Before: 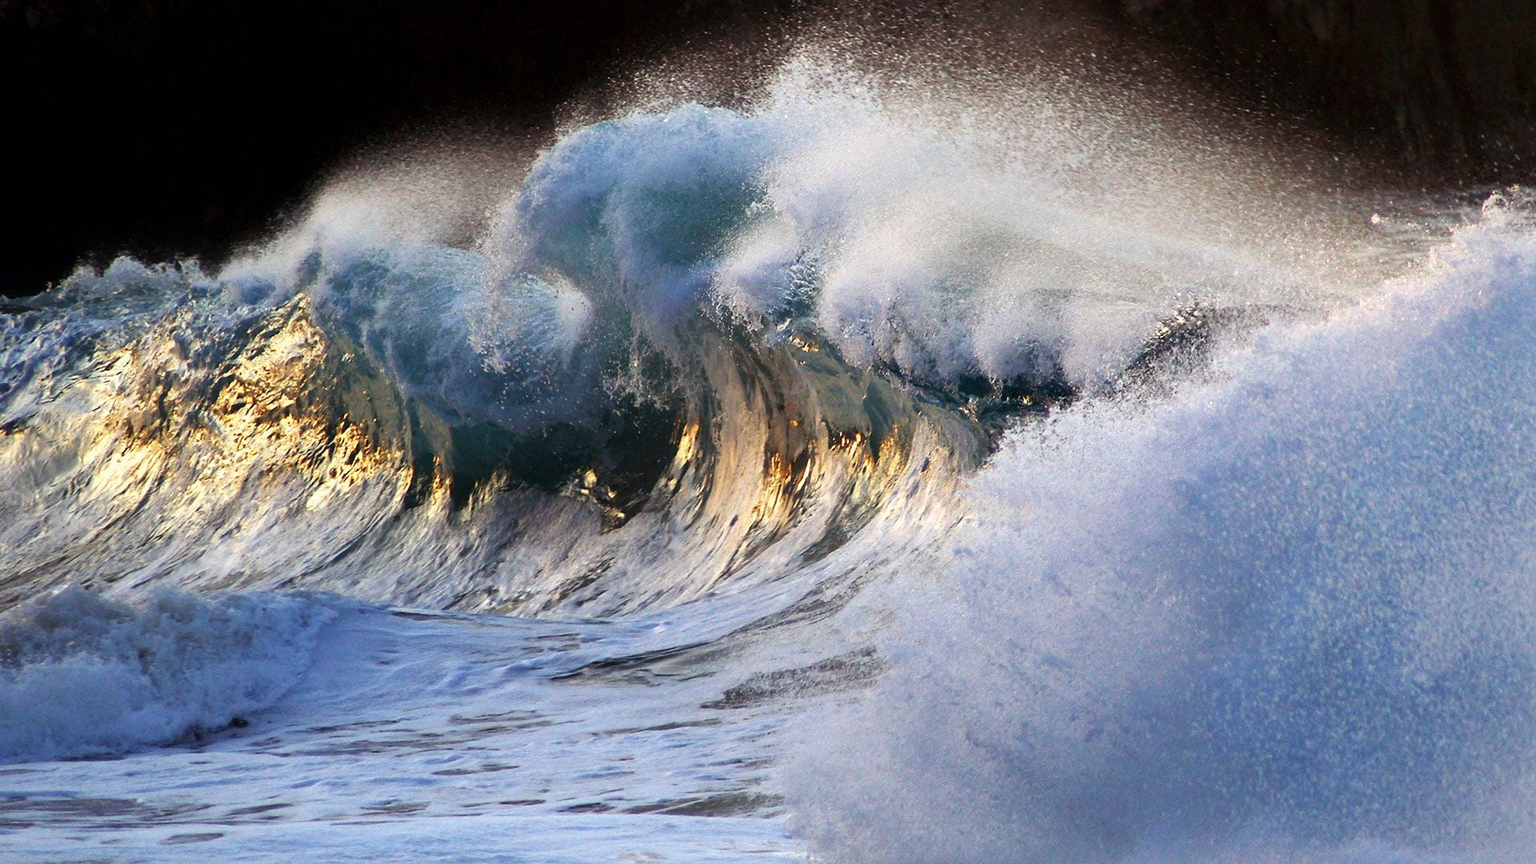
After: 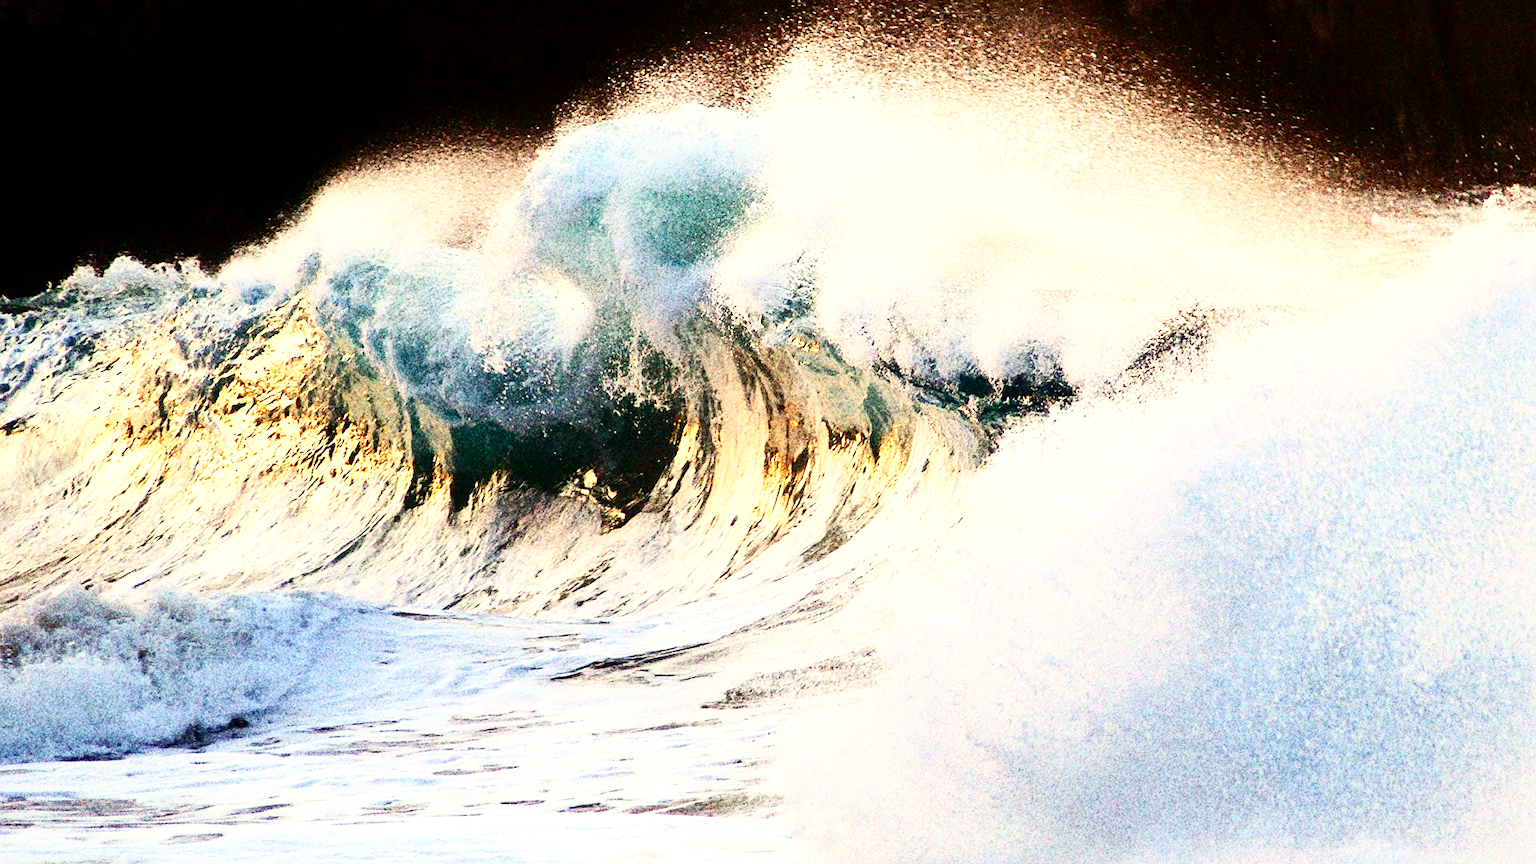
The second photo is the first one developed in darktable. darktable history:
base curve: curves: ch0 [(0, 0) (0.036, 0.025) (0.121, 0.166) (0.206, 0.329) (0.605, 0.79) (1, 1)], preserve colors none
contrast brightness saturation: contrast 0.28
sharpen: amount 0.2
grain: coarseness 30.02 ISO, strength 100%
white balance: red 1.123, blue 0.83
exposure: exposure 1 EV, compensate highlight preservation false
